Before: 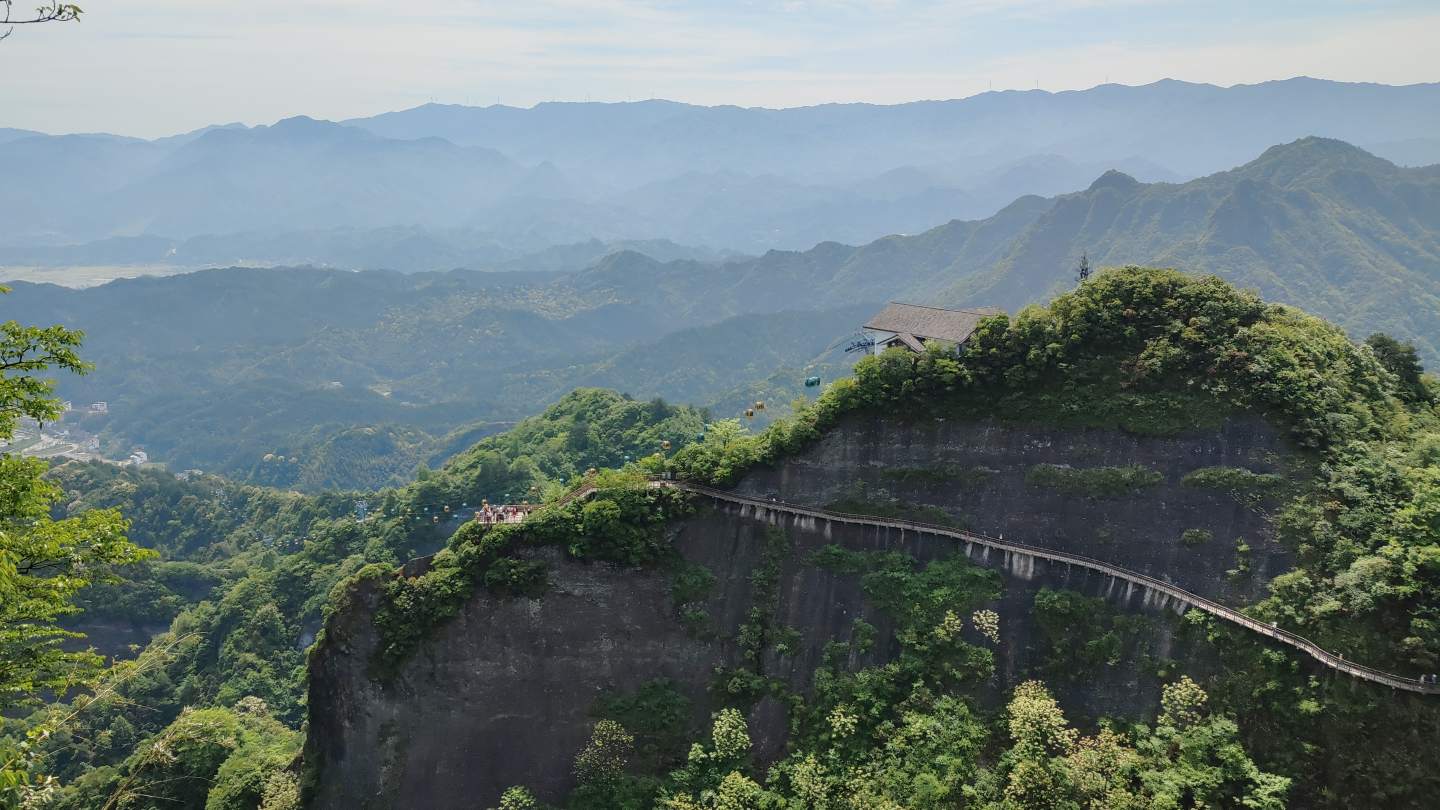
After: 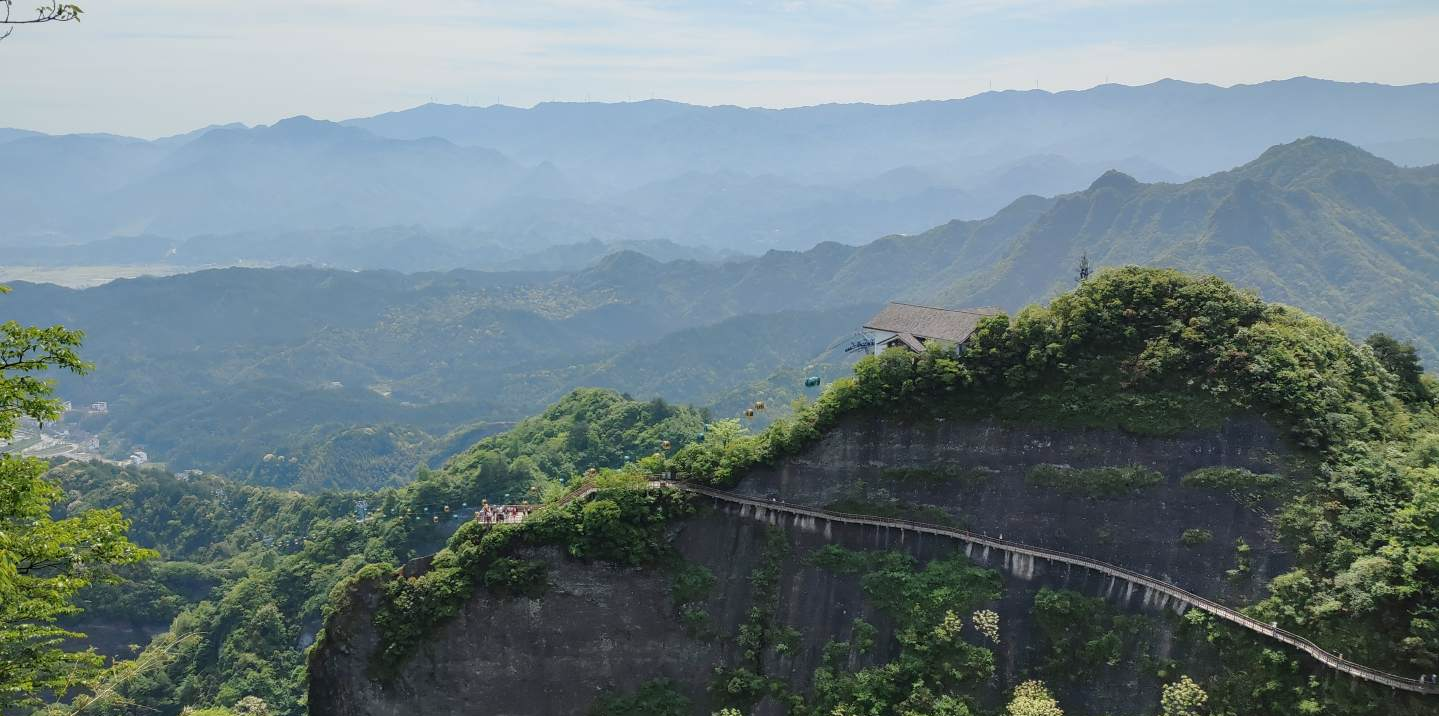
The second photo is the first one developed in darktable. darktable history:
white balance: red 0.986, blue 1.01
crop and rotate: top 0%, bottom 11.49%
